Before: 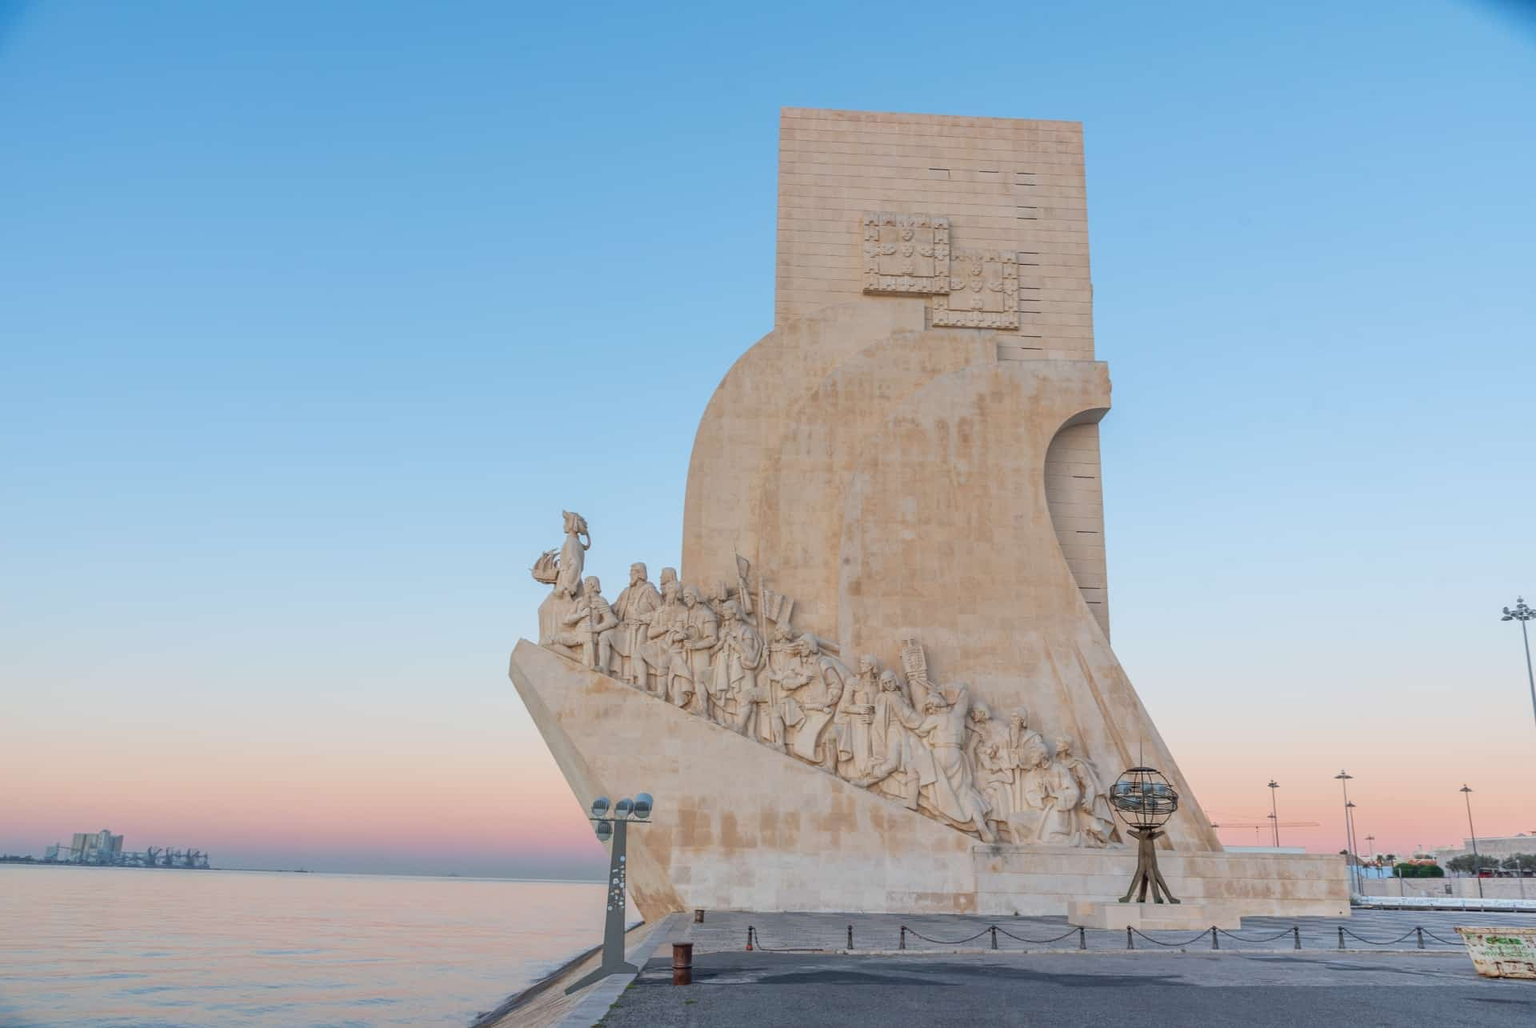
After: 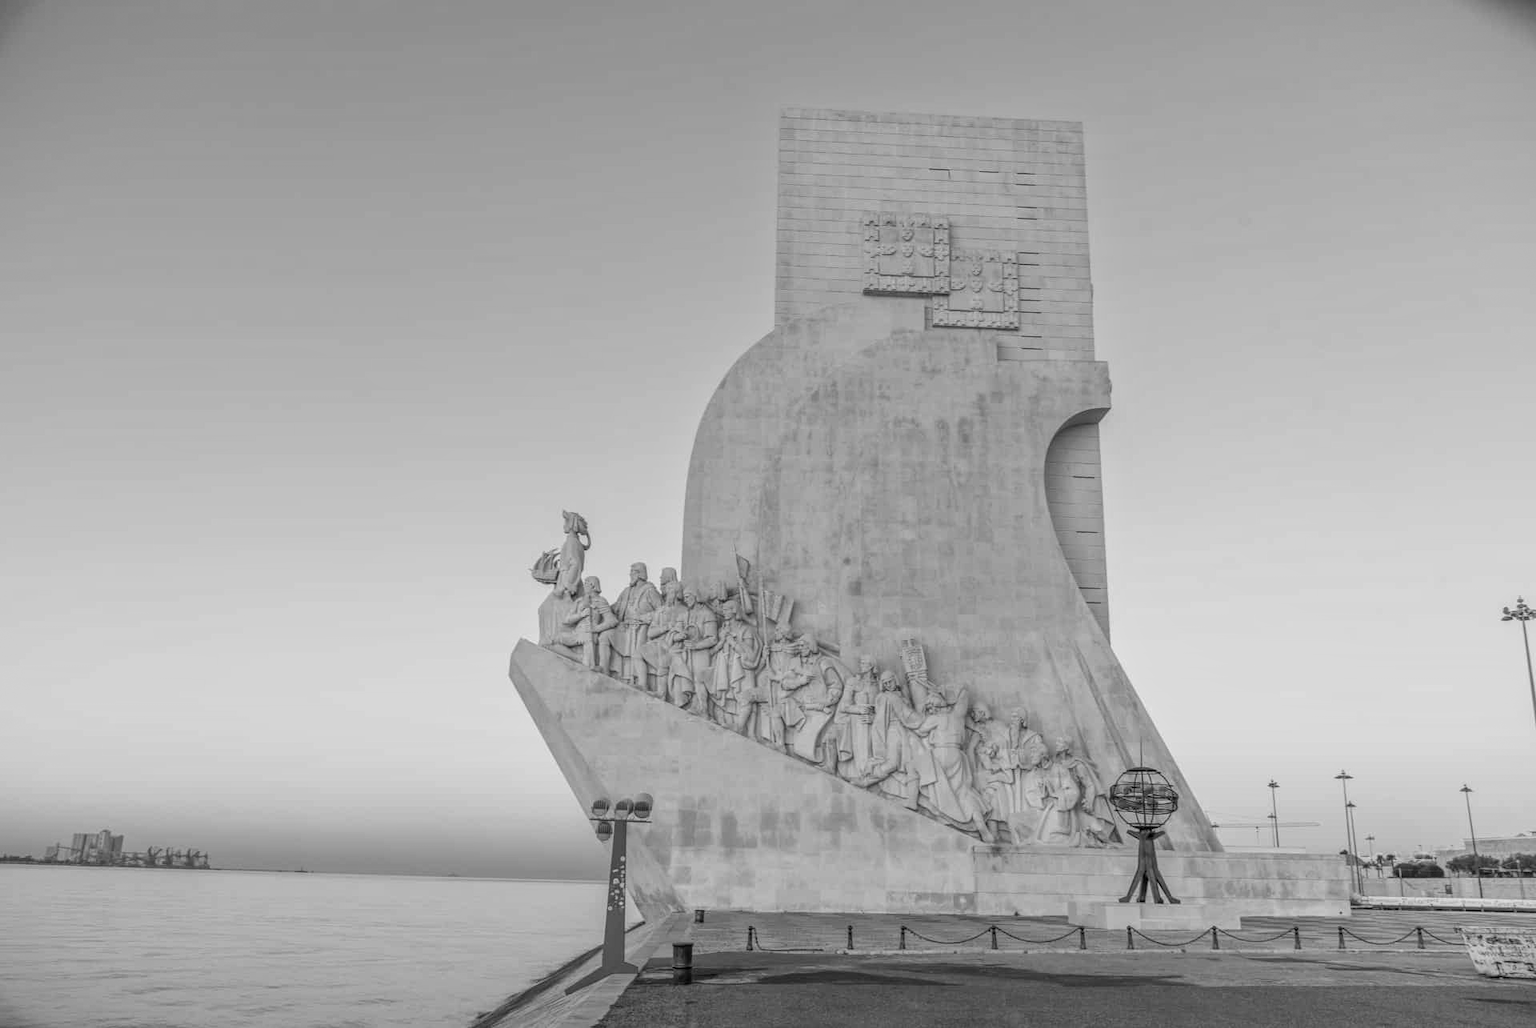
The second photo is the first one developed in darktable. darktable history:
tone equalizer: on, module defaults
monochrome: a 16.06, b 15.48, size 1
local contrast: highlights 0%, shadows 0%, detail 133%
vignetting: fall-off start 100%, fall-off radius 71%, brightness -0.434, saturation -0.2, width/height ratio 1.178, dithering 8-bit output, unbound false
